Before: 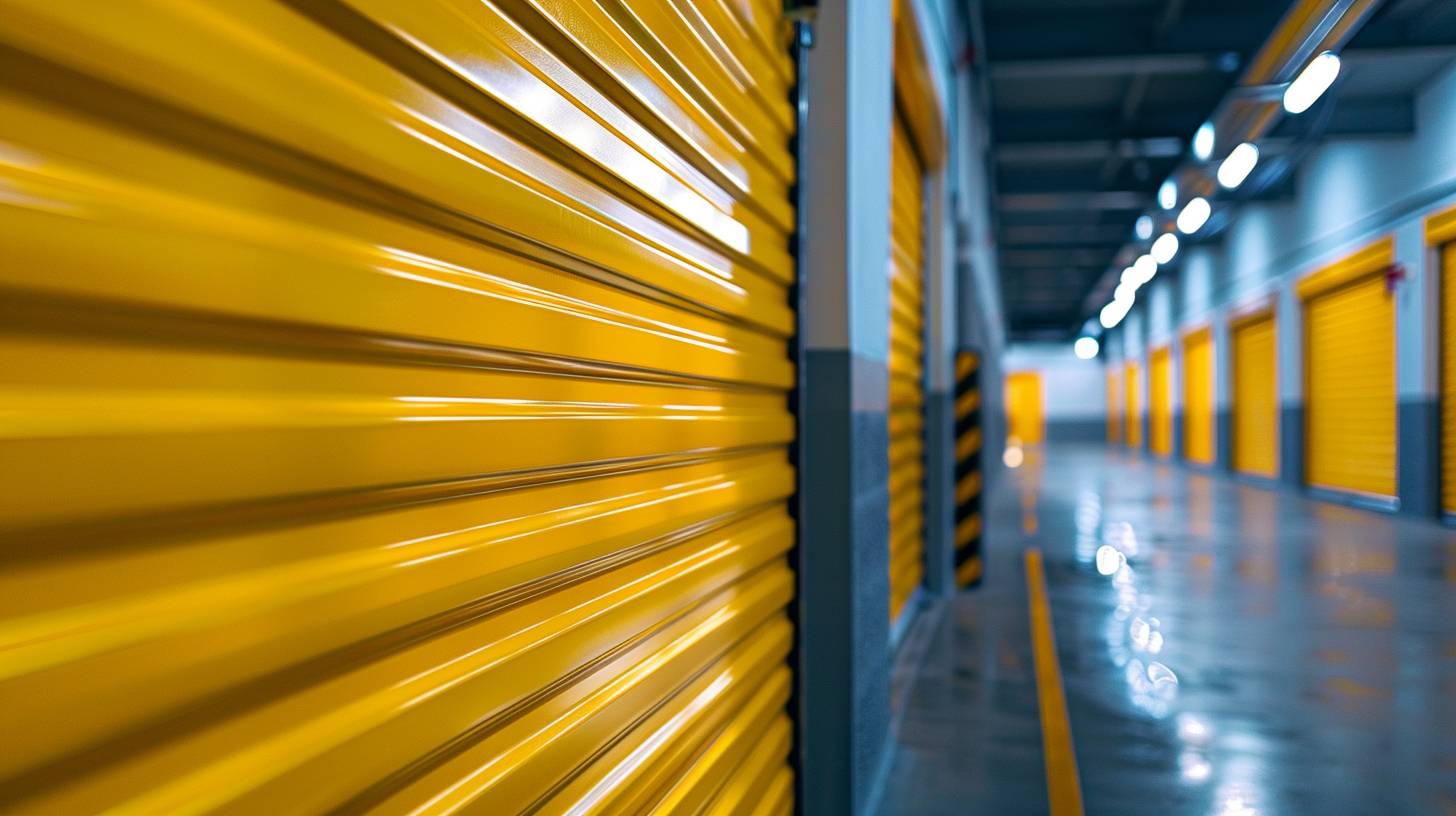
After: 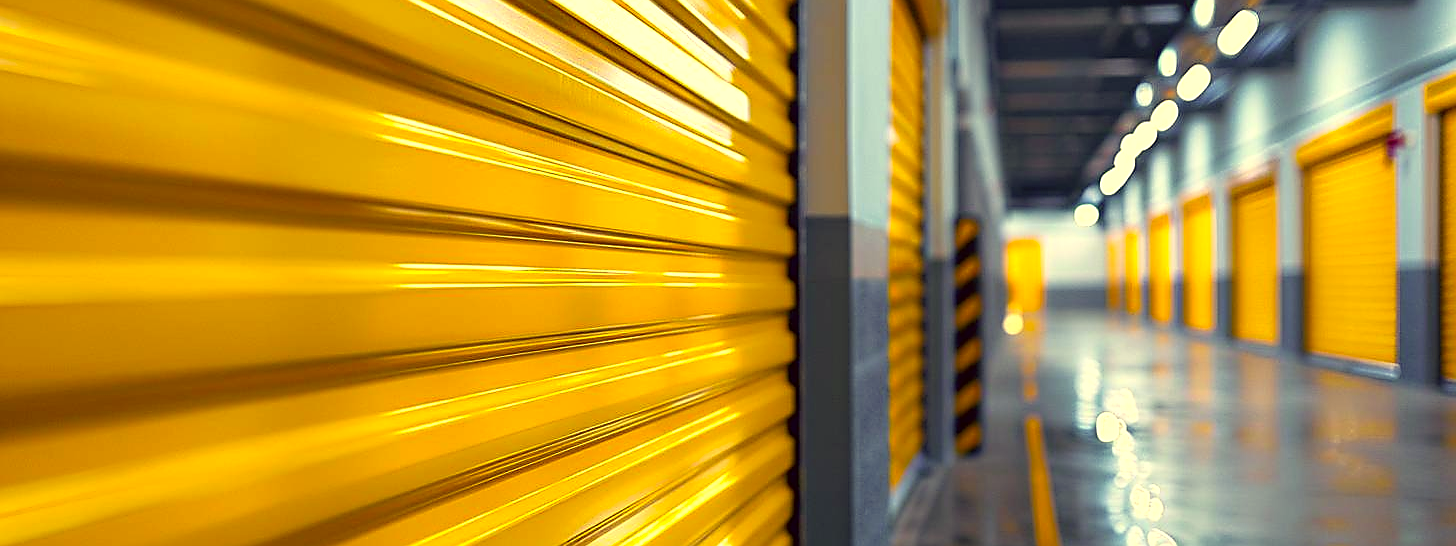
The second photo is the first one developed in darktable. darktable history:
exposure: black level correction 0.001, exposure 0.5 EV, compensate exposure bias true, compensate highlight preservation false
color correction: highlights a* -0.56, highlights b* 39.84, shadows a* 9.92, shadows b* -0.632
sharpen: radius 1.358, amount 1.266, threshold 0.827
crop: top 16.303%, bottom 16.736%
